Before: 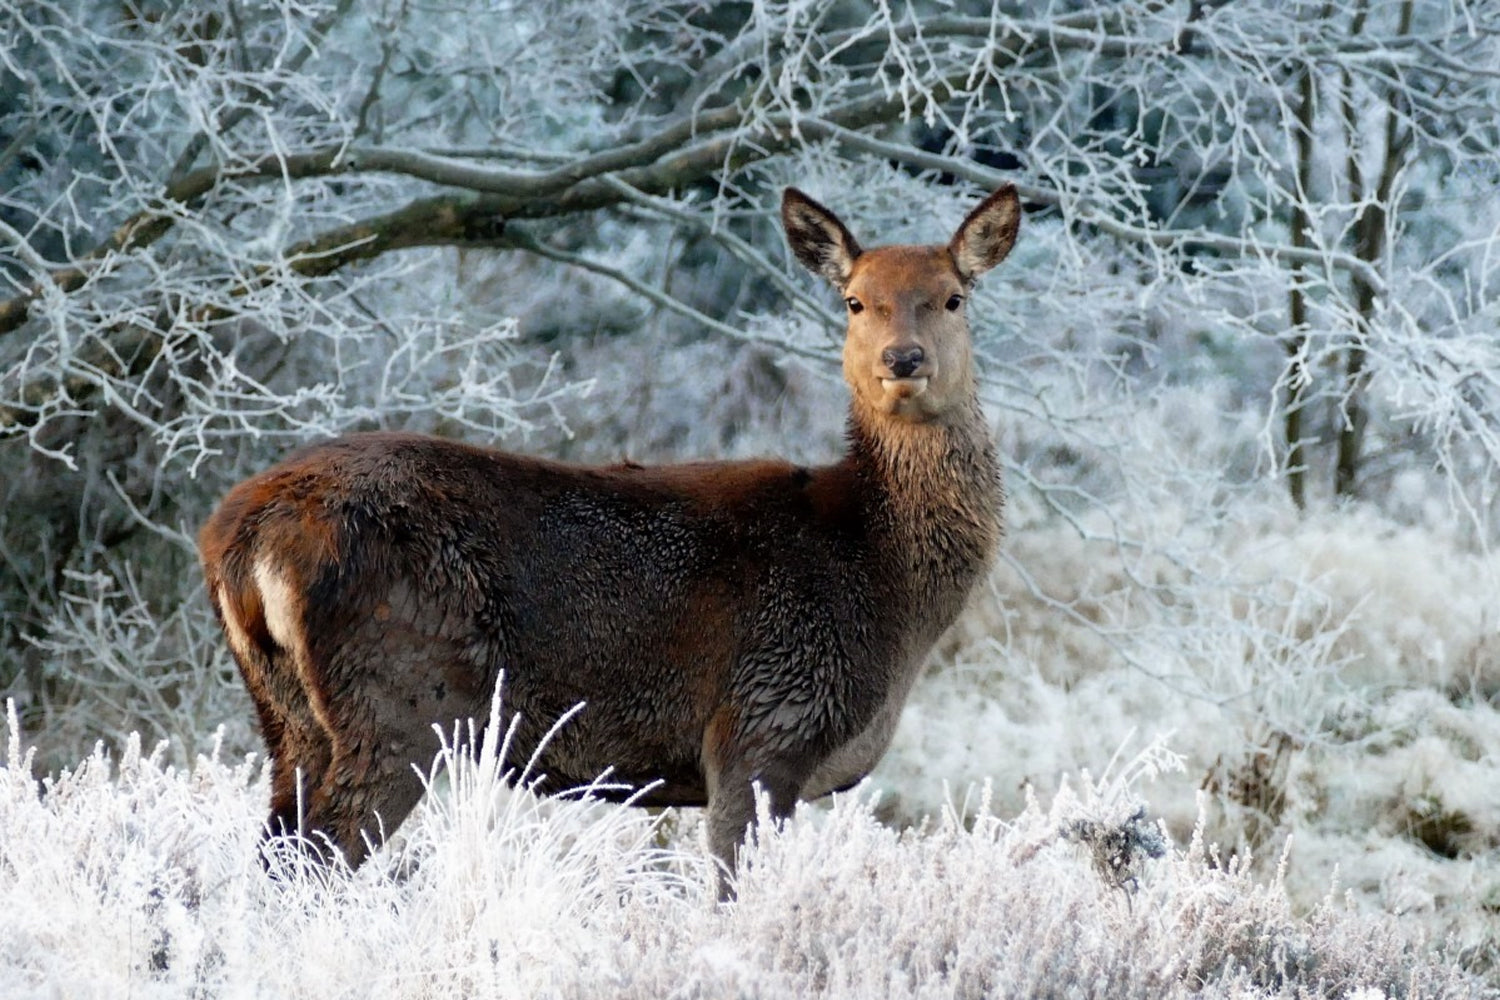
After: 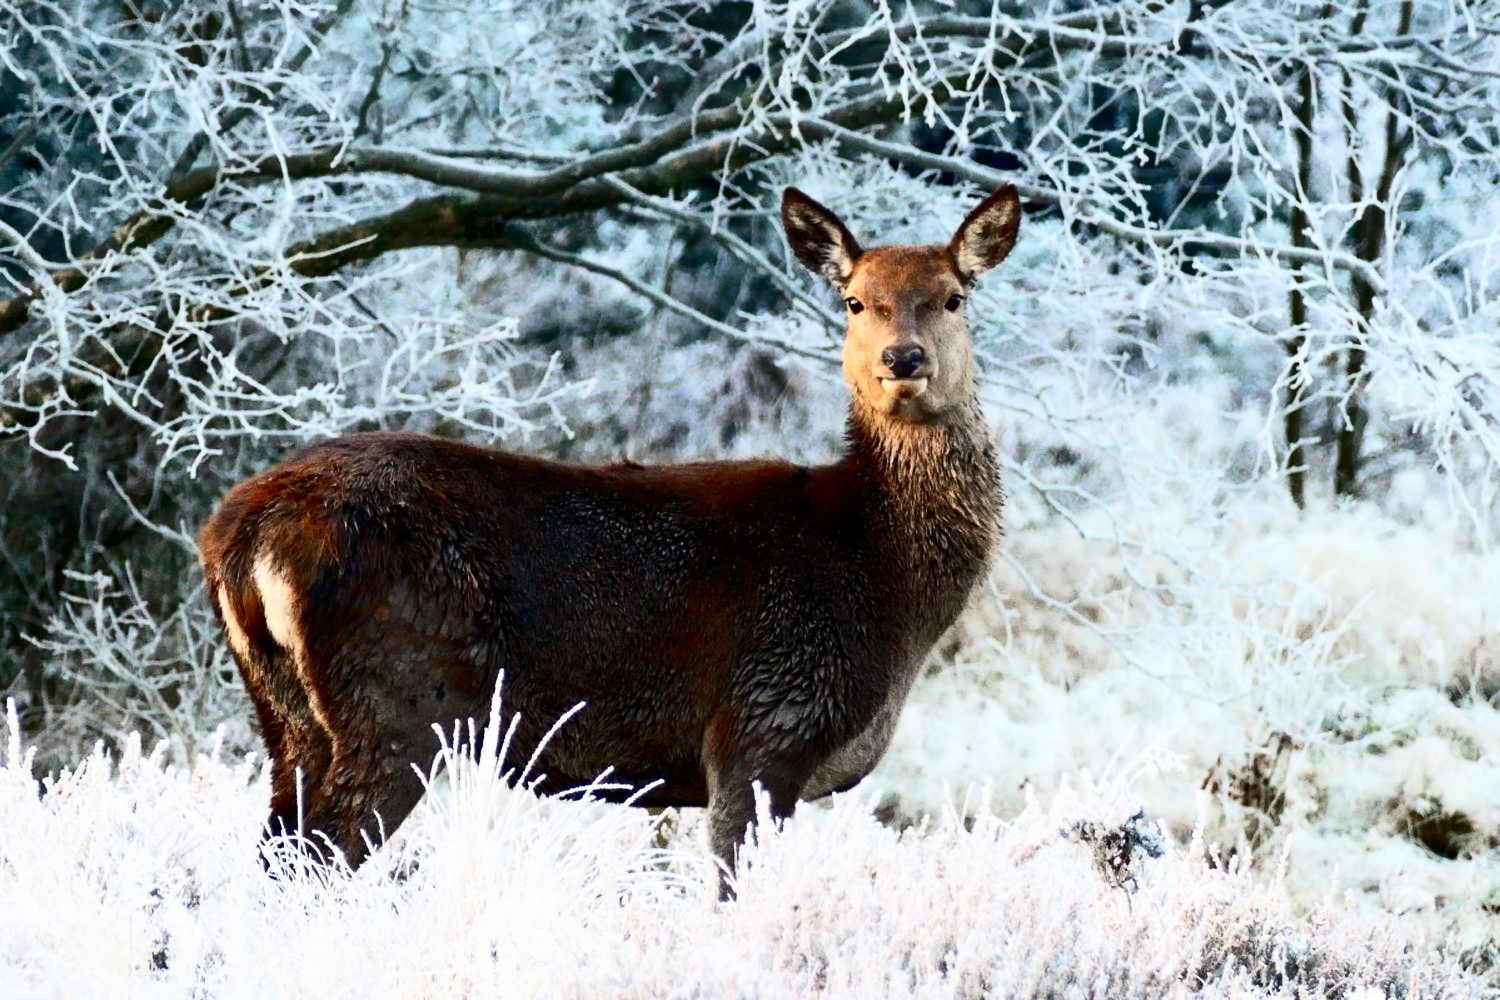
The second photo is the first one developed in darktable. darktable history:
contrast brightness saturation: contrast 0.407, brightness 0.043, saturation 0.256
